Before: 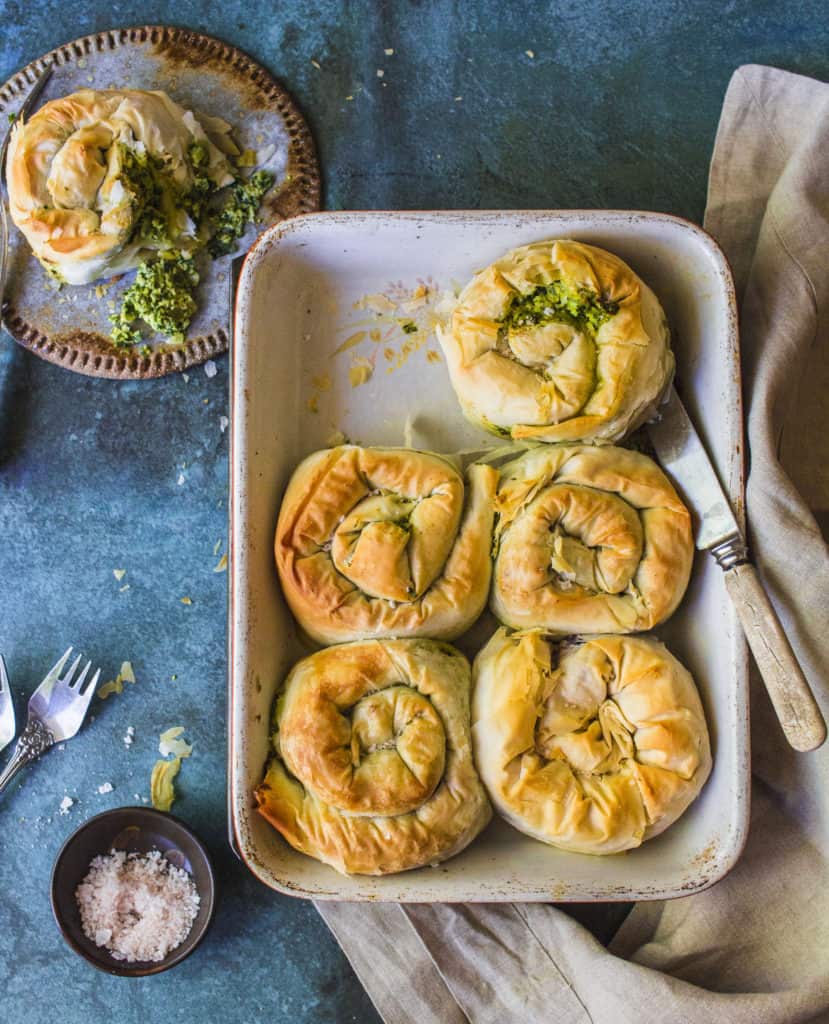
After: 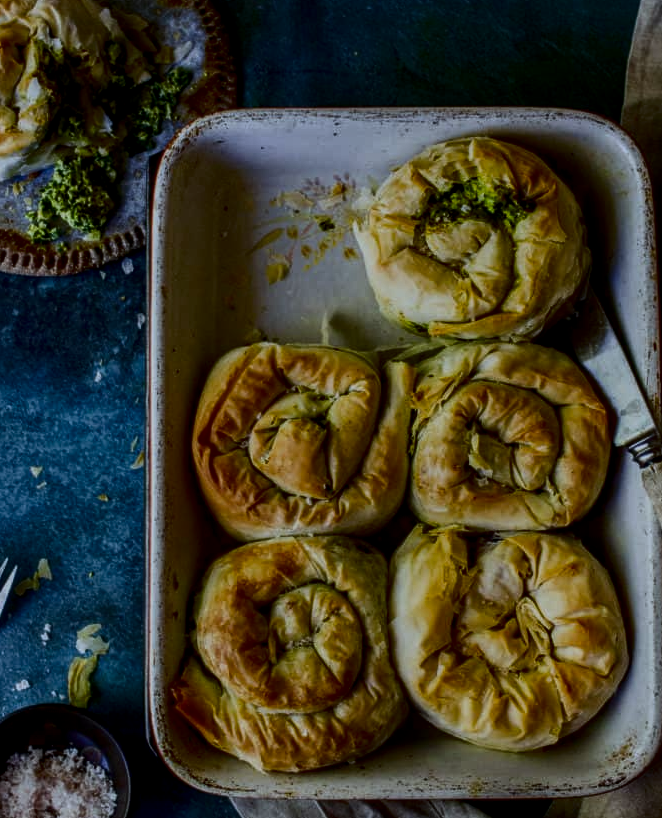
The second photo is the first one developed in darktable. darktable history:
white balance: red 0.931, blue 1.11
crop and rotate: left 10.071%, top 10.071%, right 10.02%, bottom 10.02%
rgb curve: curves: ch2 [(0, 0) (0.567, 0.512) (1, 1)], mode RGB, independent channels
local contrast: detail 130%
exposure: exposure -1 EV, compensate highlight preservation false
contrast brightness saturation: contrast 0.24, brightness -0.24, saturation 0.14
